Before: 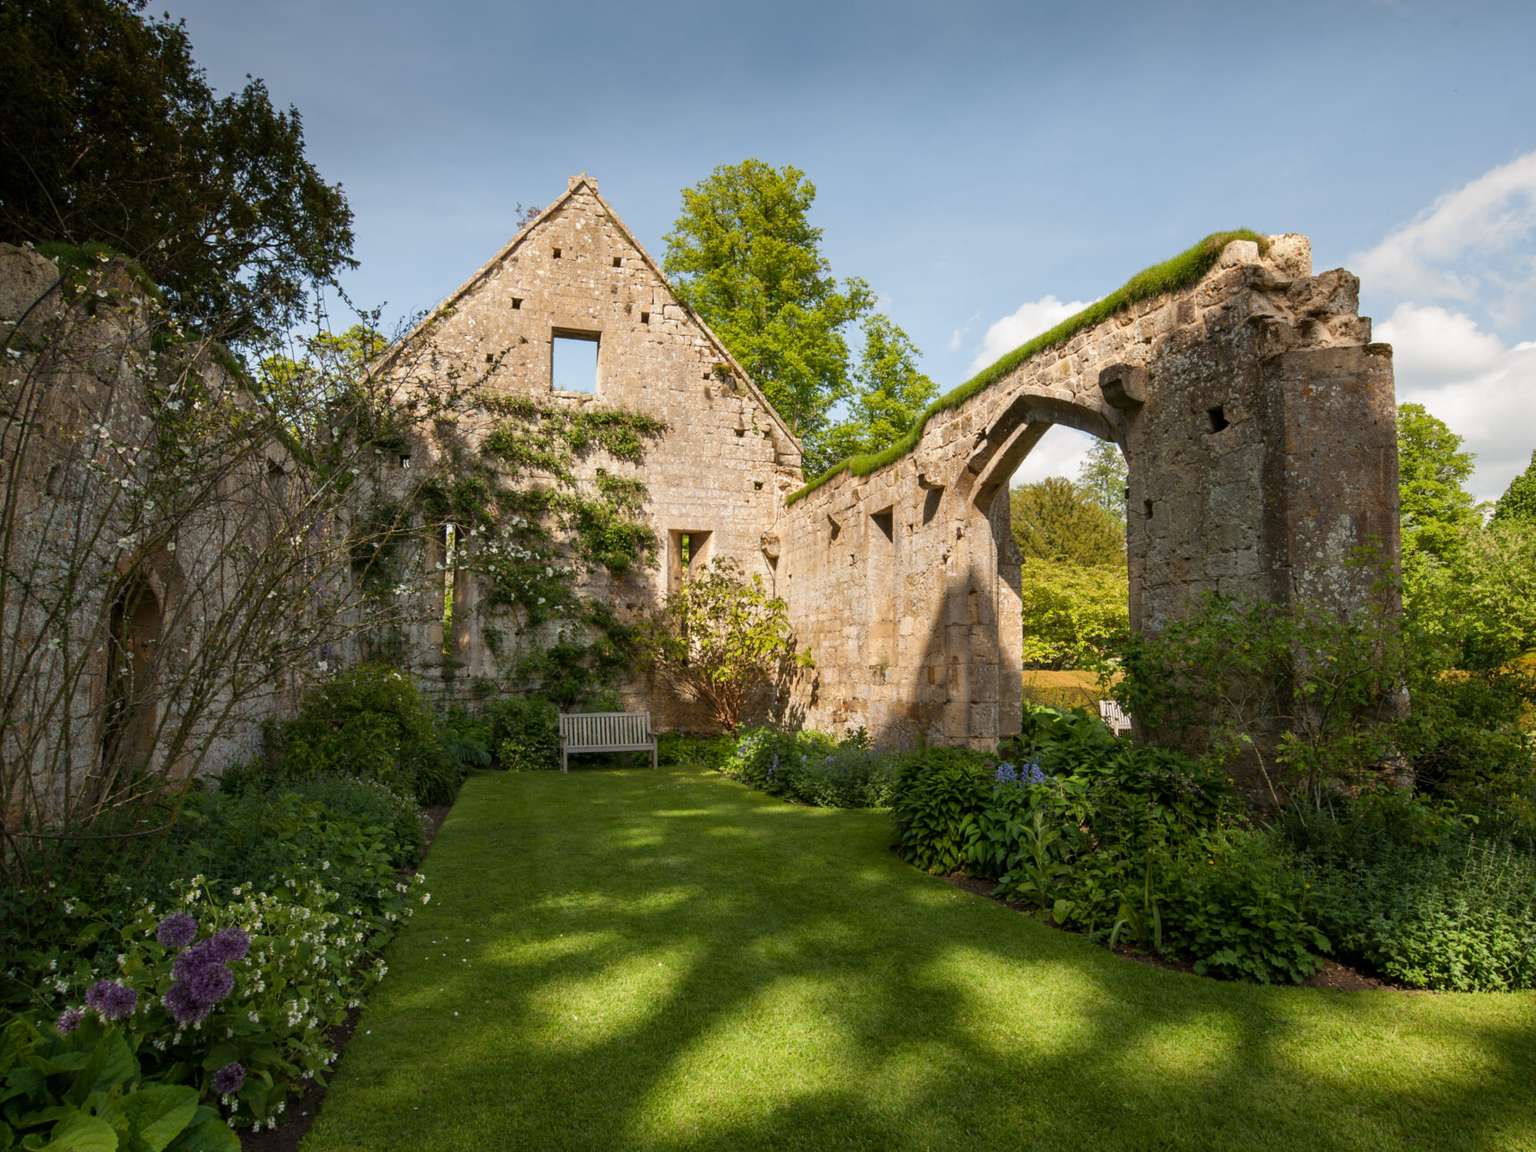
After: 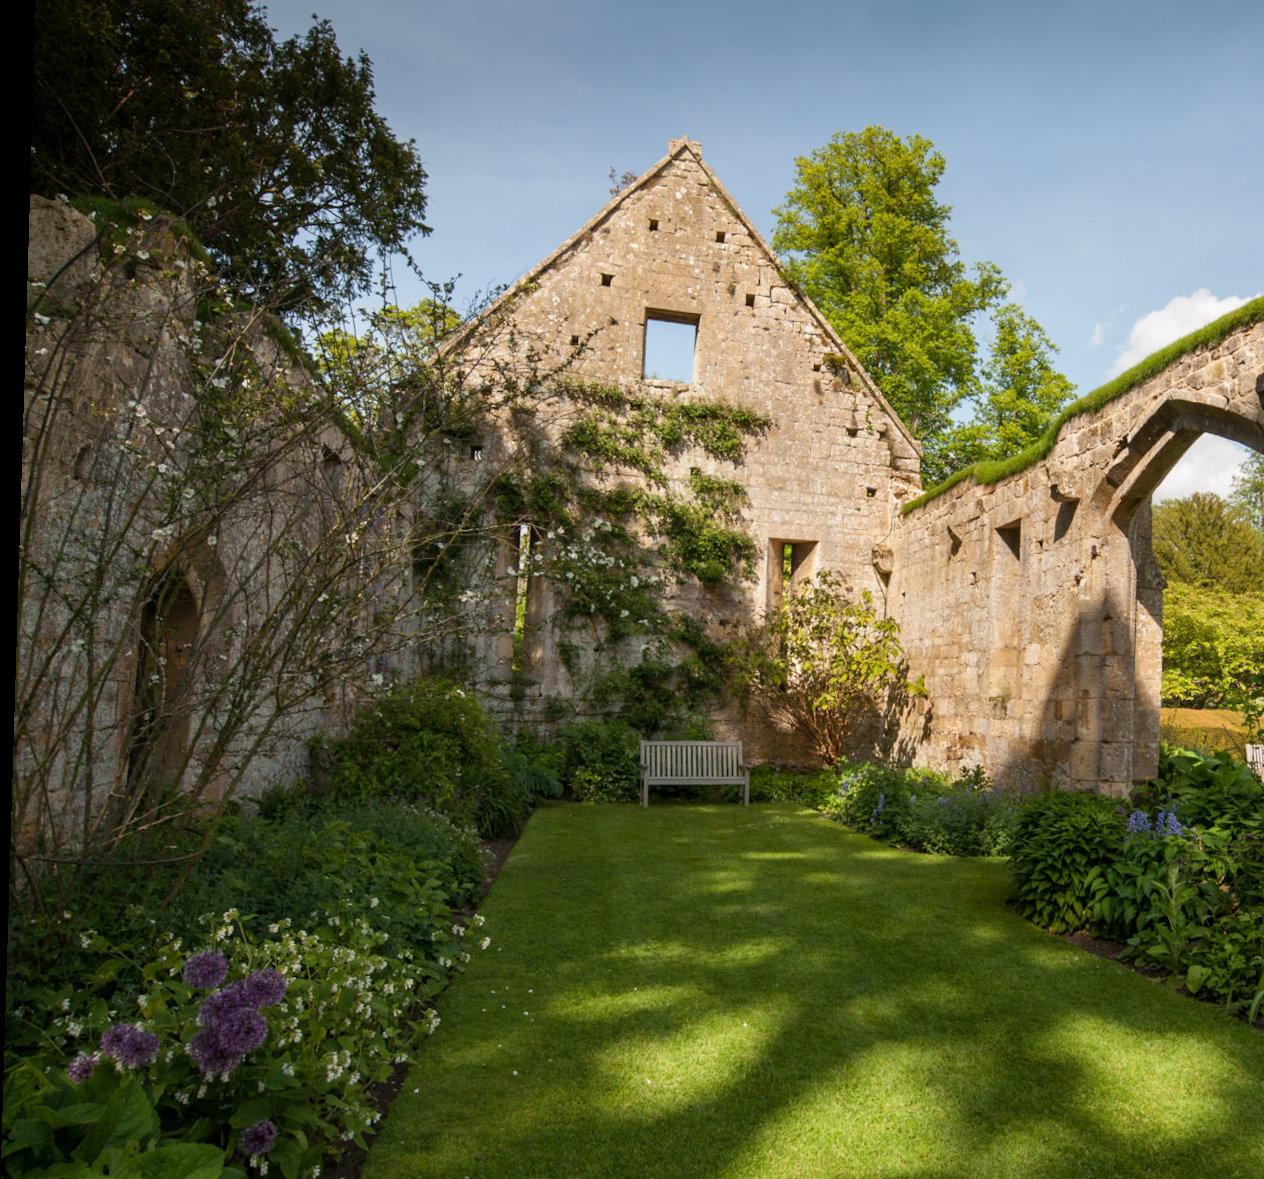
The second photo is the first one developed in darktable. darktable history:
rotate and perspective: rotation 1.72°, automatic cropping off
crop: top 5.803%, right 27.864%, bottom 5.804%
